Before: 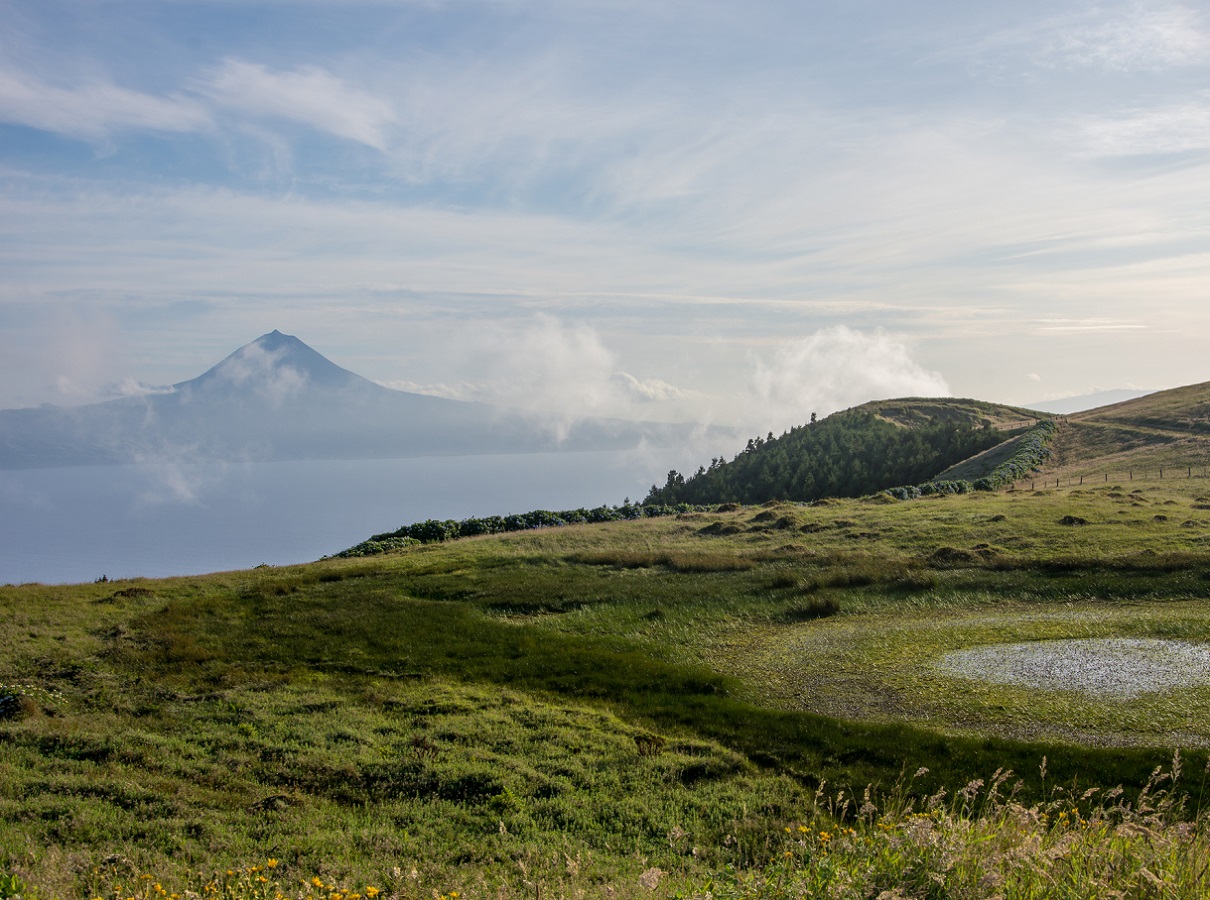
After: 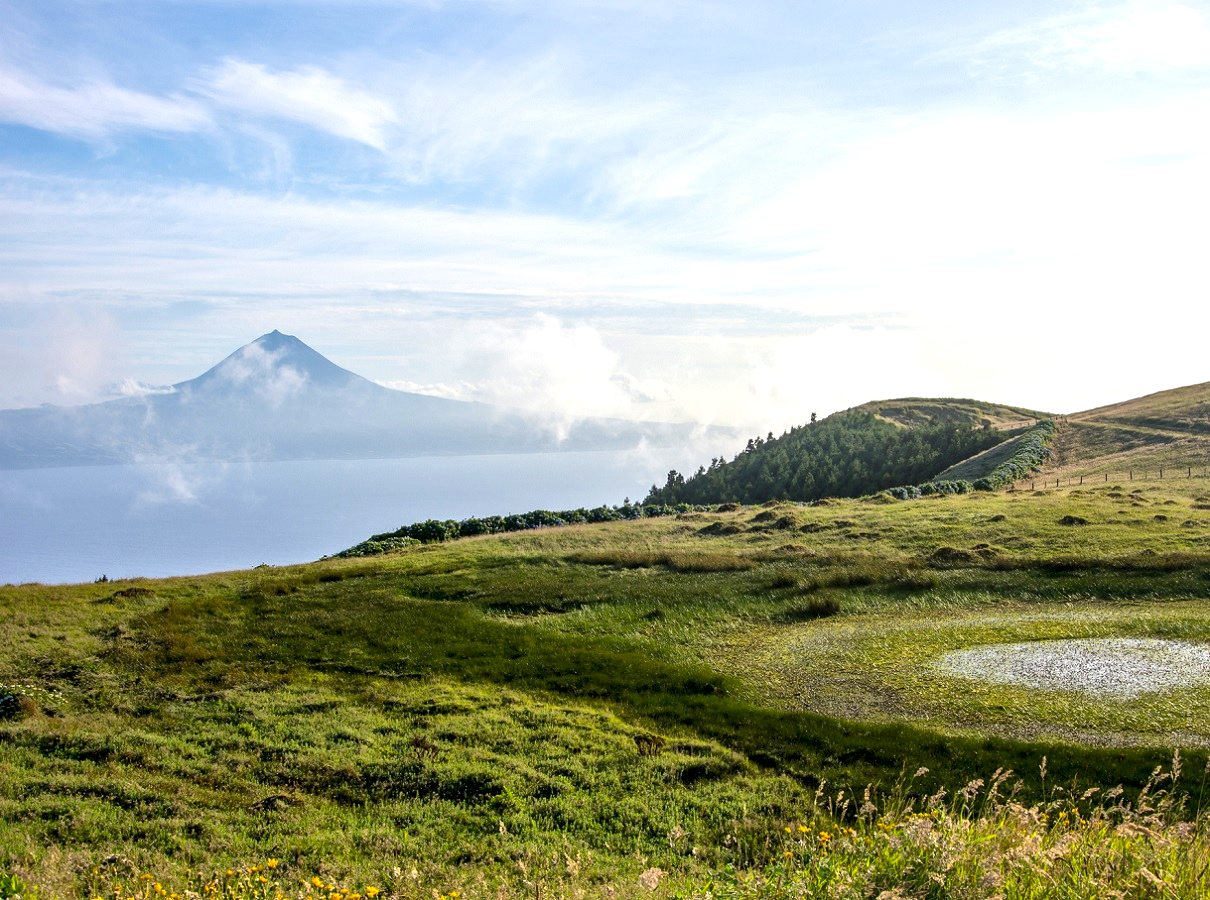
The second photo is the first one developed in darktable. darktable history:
exposure: exposure 0.766 EV, compensate highlight preservation false
contrast brightness saturation: contrast 0.04, saturation 0.16
local contrast: mode bilateral grid, contrast 30, coarseness 25, midtone range 0.2
